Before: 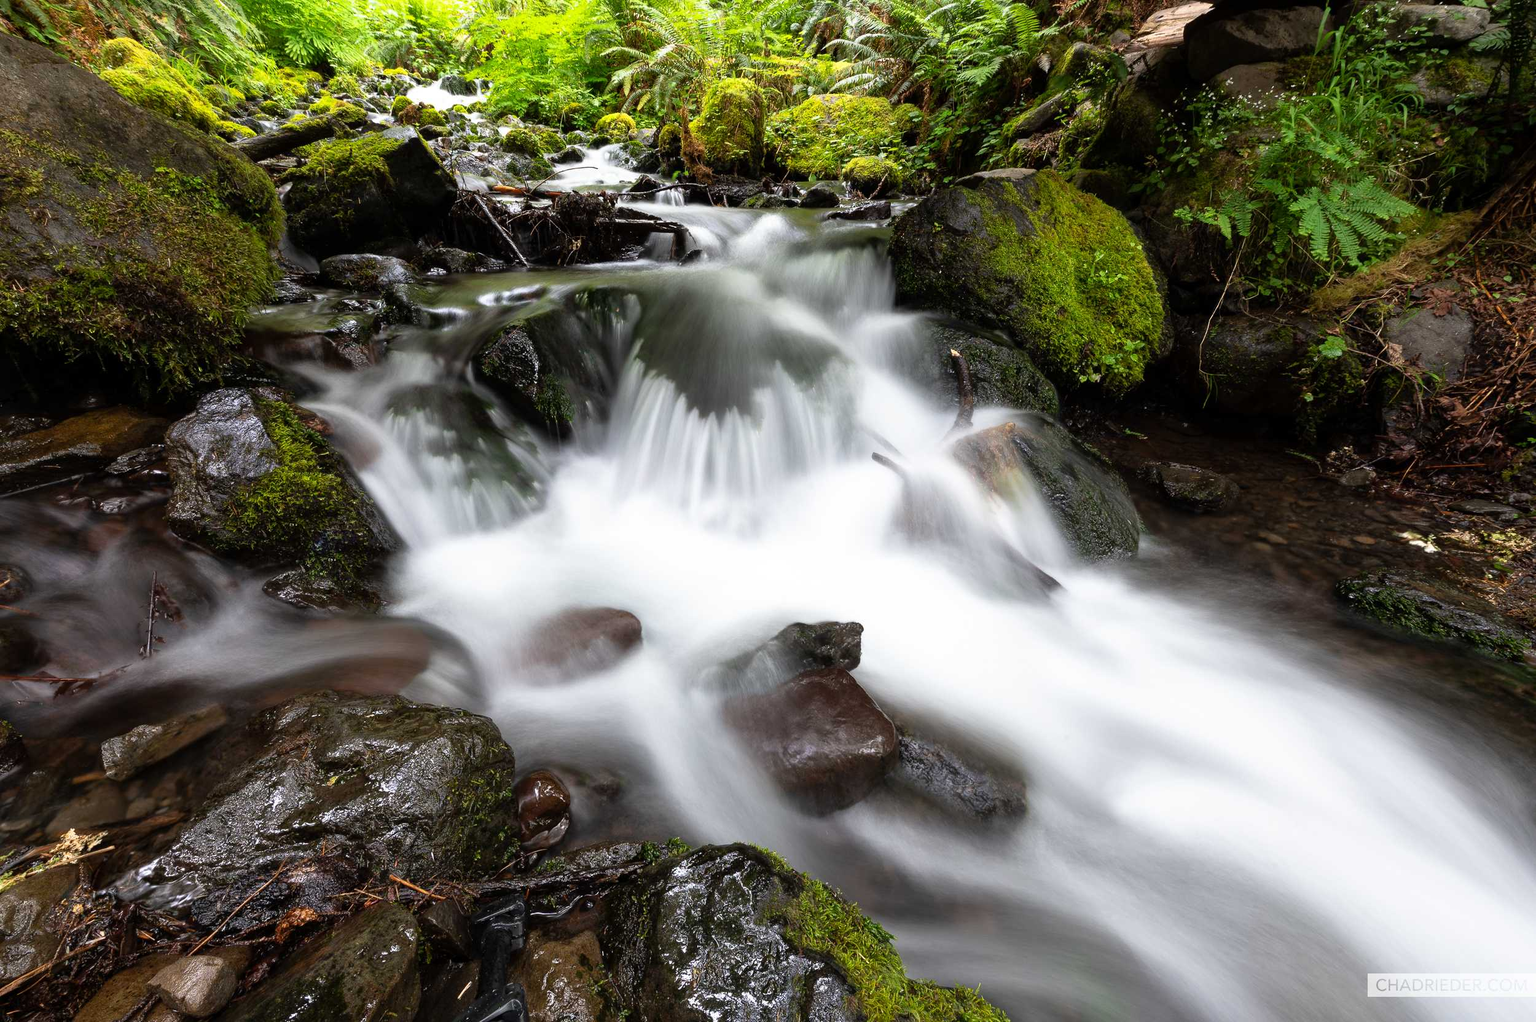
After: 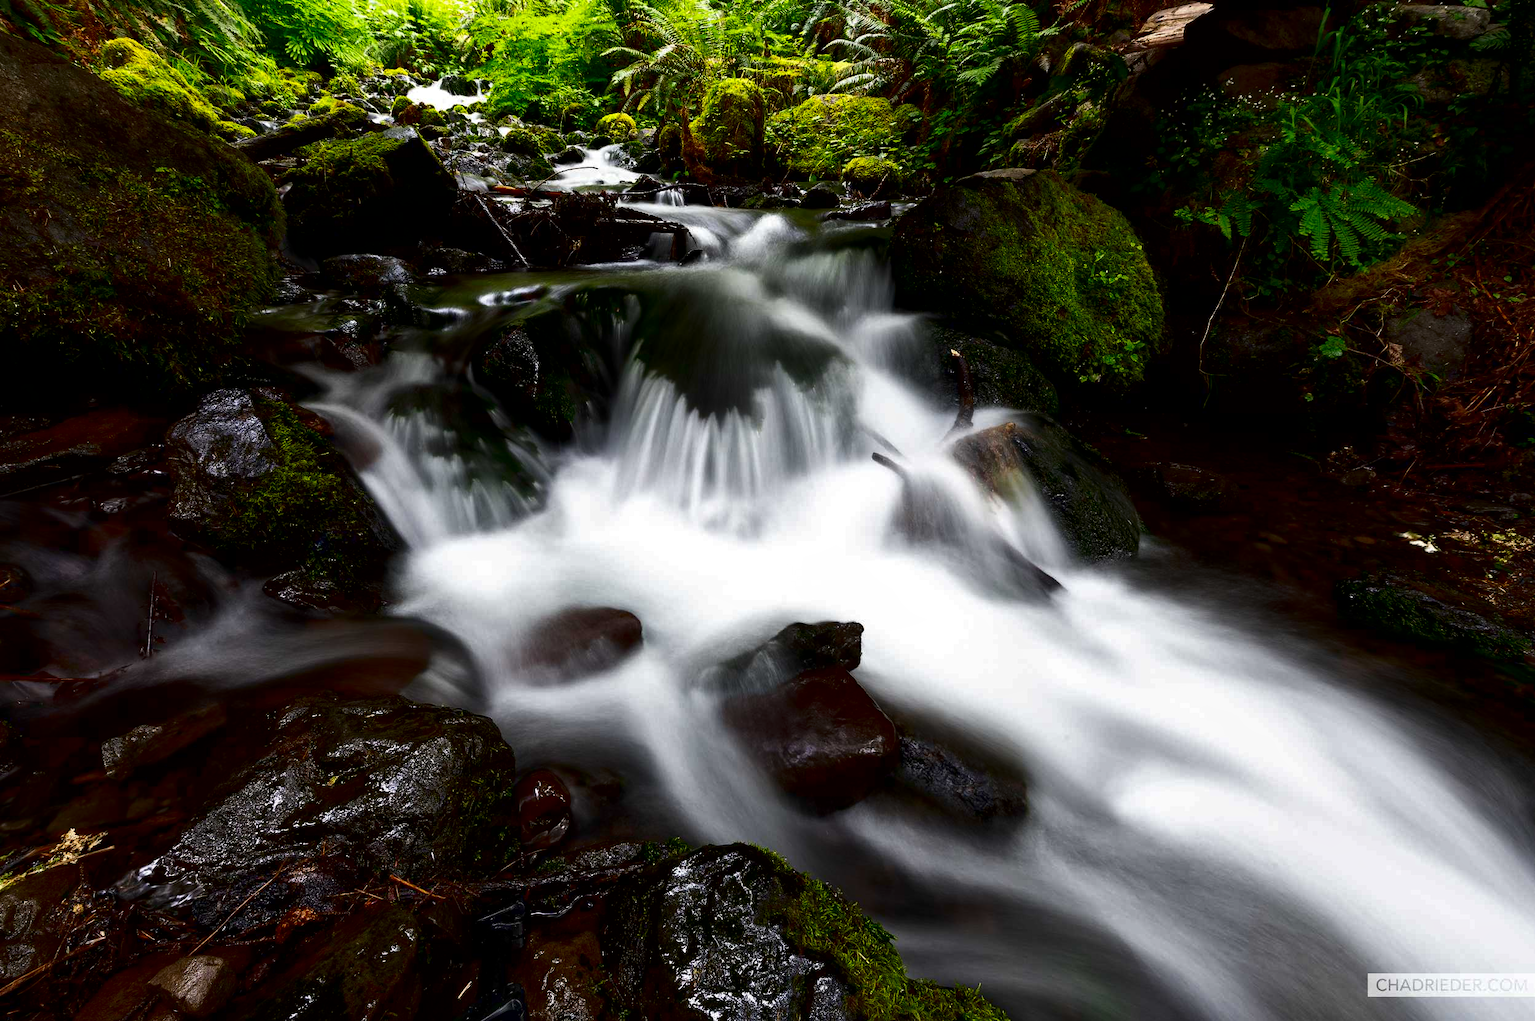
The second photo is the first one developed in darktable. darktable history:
contrast brightness saturation: contrast 0.09, brightness -0.59, saturation 0.17
local contrast: mode bilateral grid, contrast 20, coarseness 50, detail 120%, midtone range 0.2
